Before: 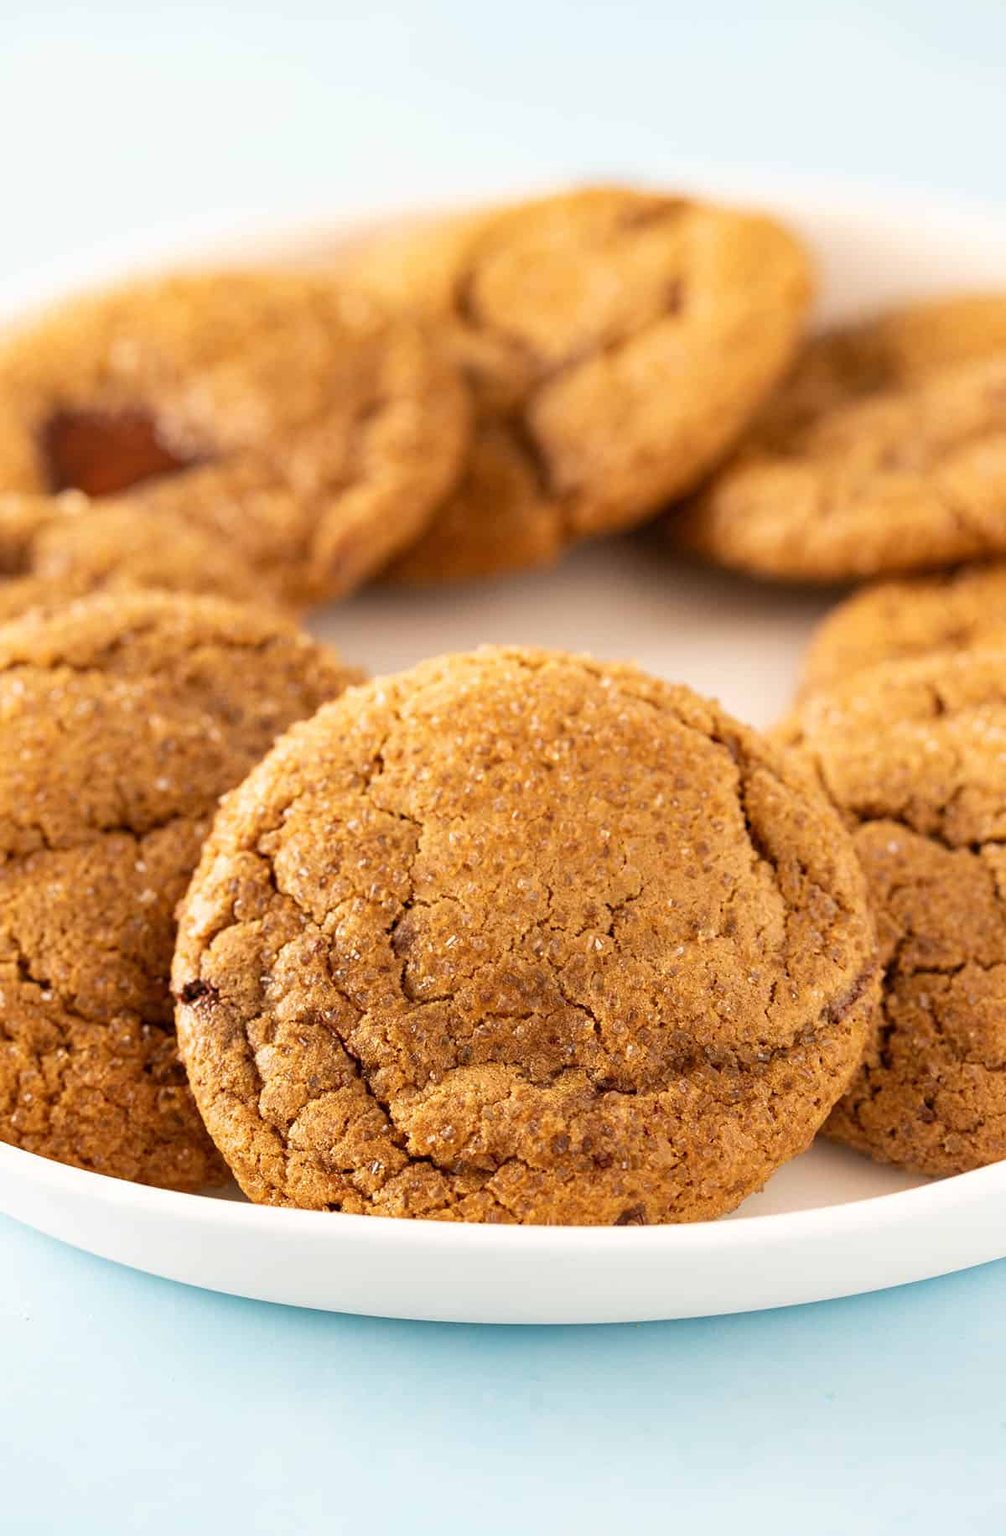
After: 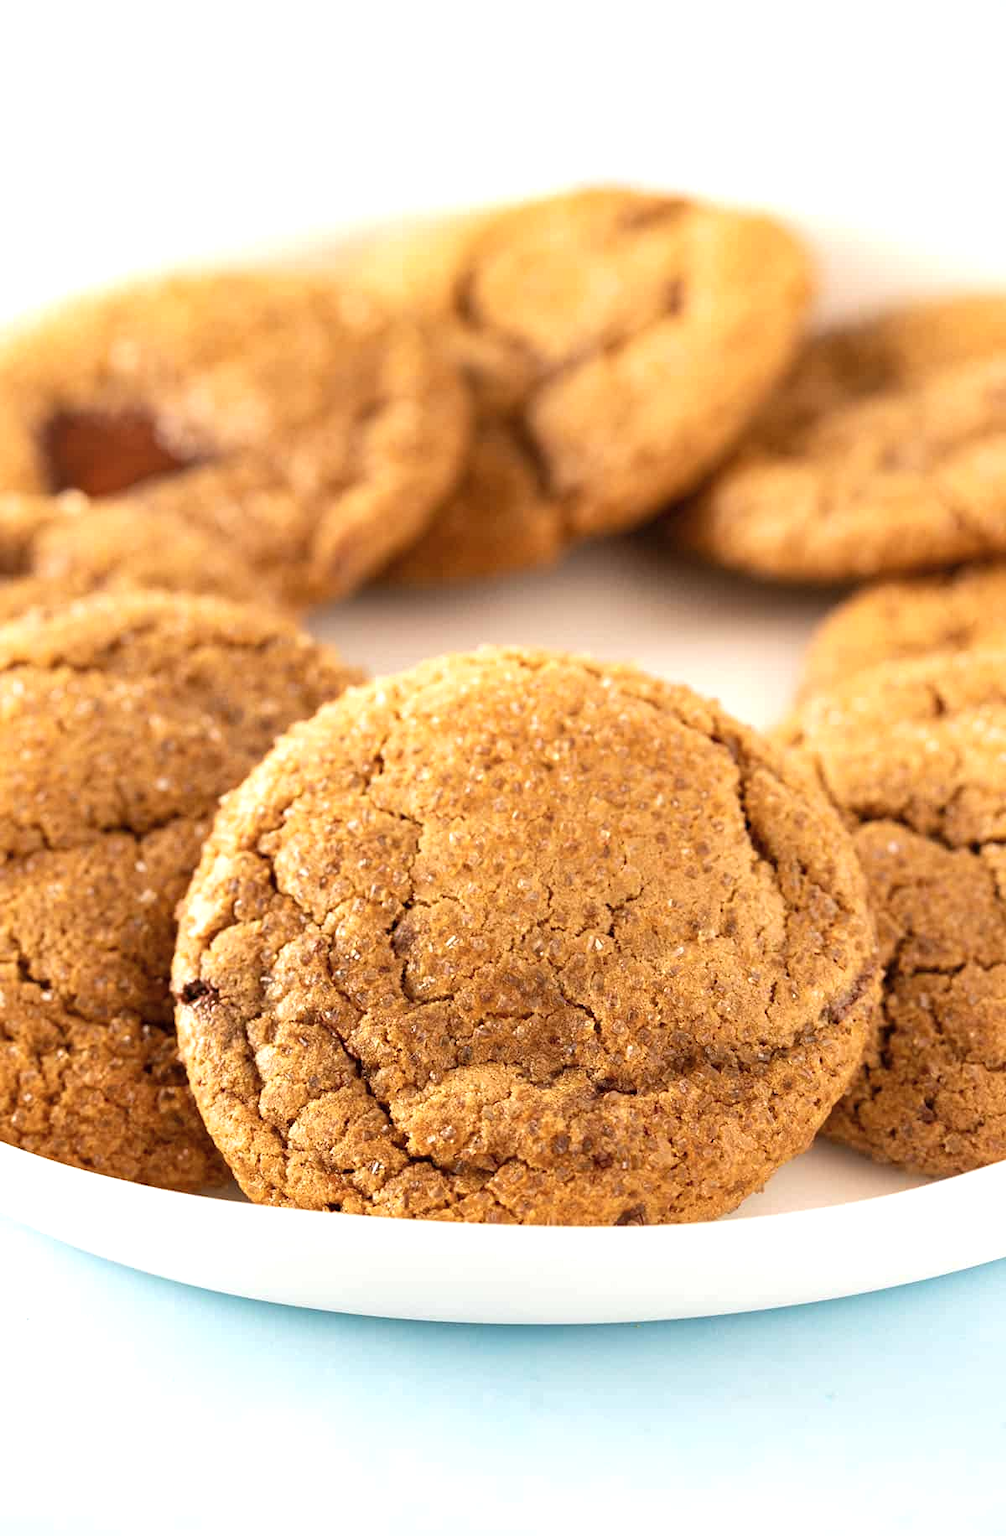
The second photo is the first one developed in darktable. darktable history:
shadows and highlights: radius 113.08, shadows 51.46, white point adjustment 9.05, highlights -4.72, soften with gaussian
